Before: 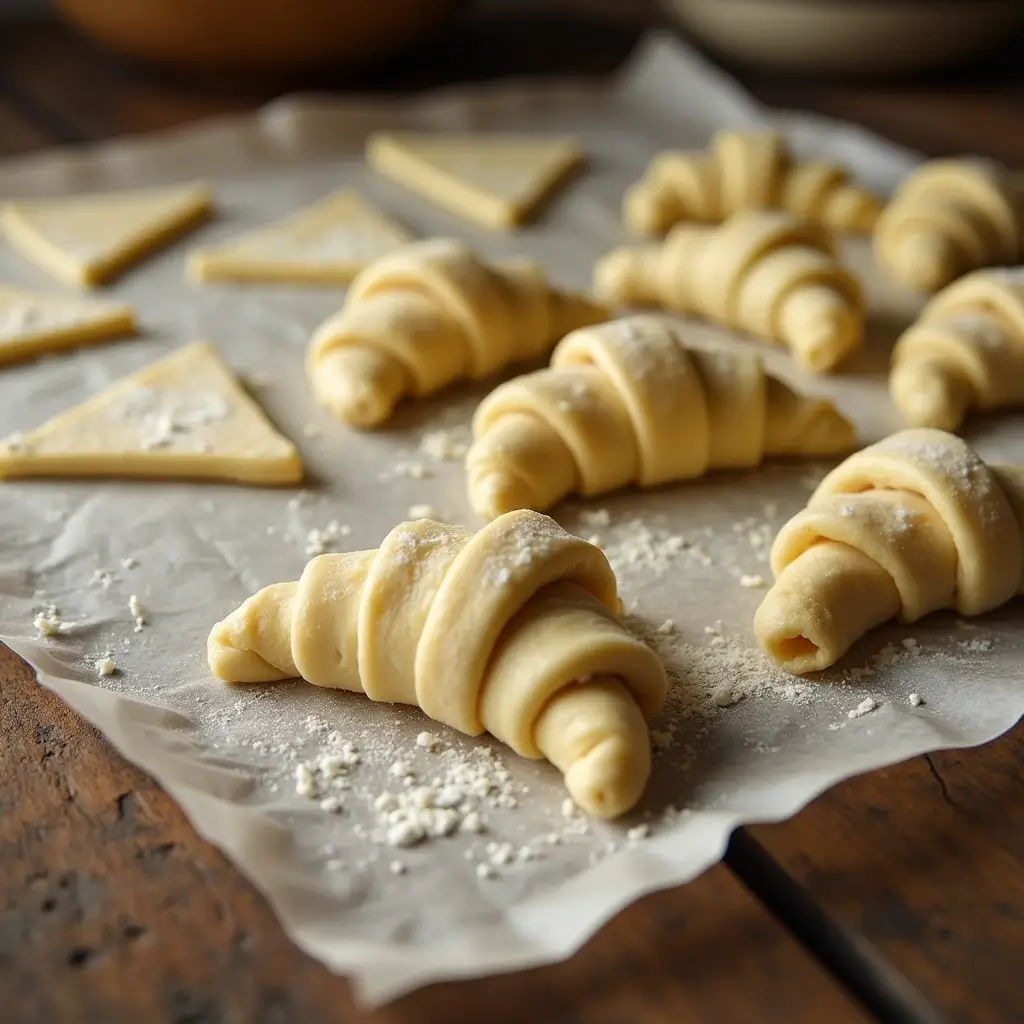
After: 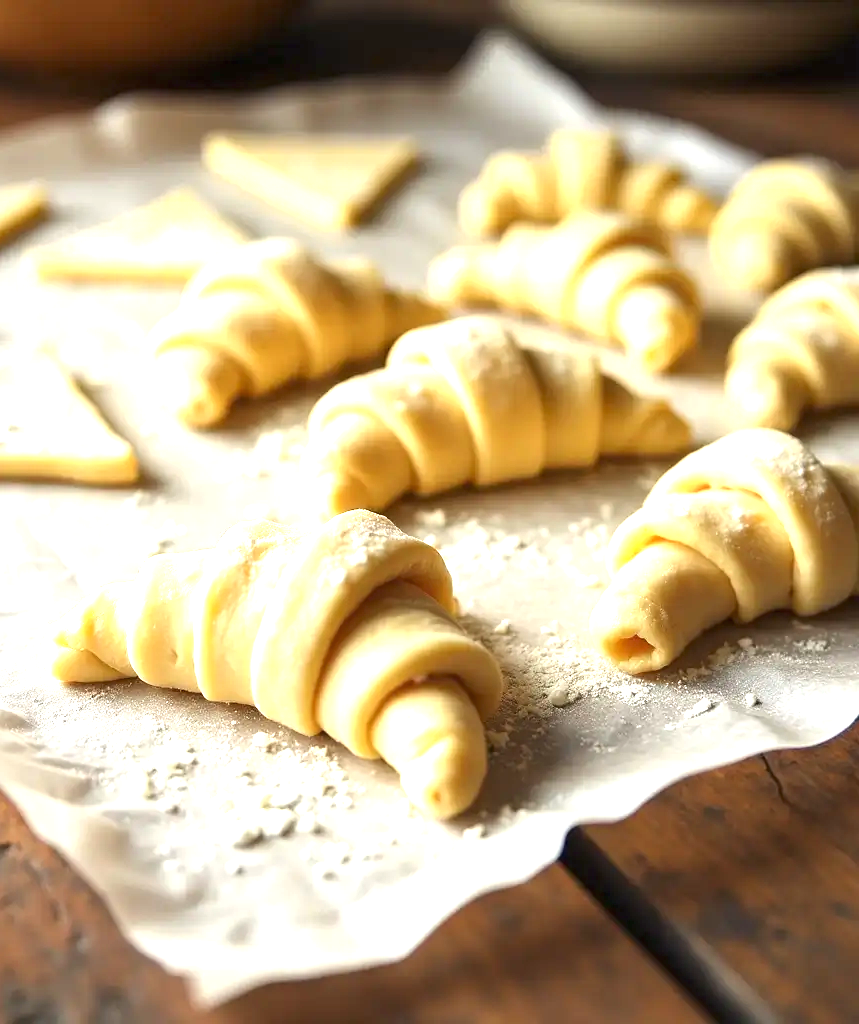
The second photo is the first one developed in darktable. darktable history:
crop: left 16.024%
exposure: black level correction 0, exposure 1.456 EV, compensate exposure bias true, compensate highlight preservation false
